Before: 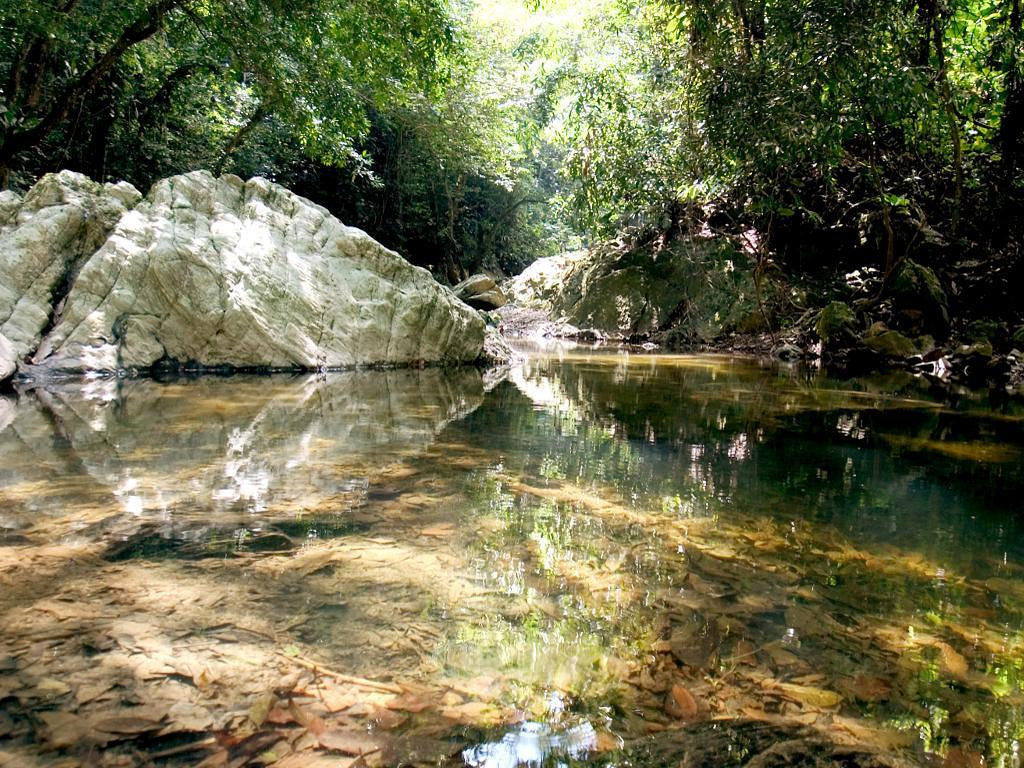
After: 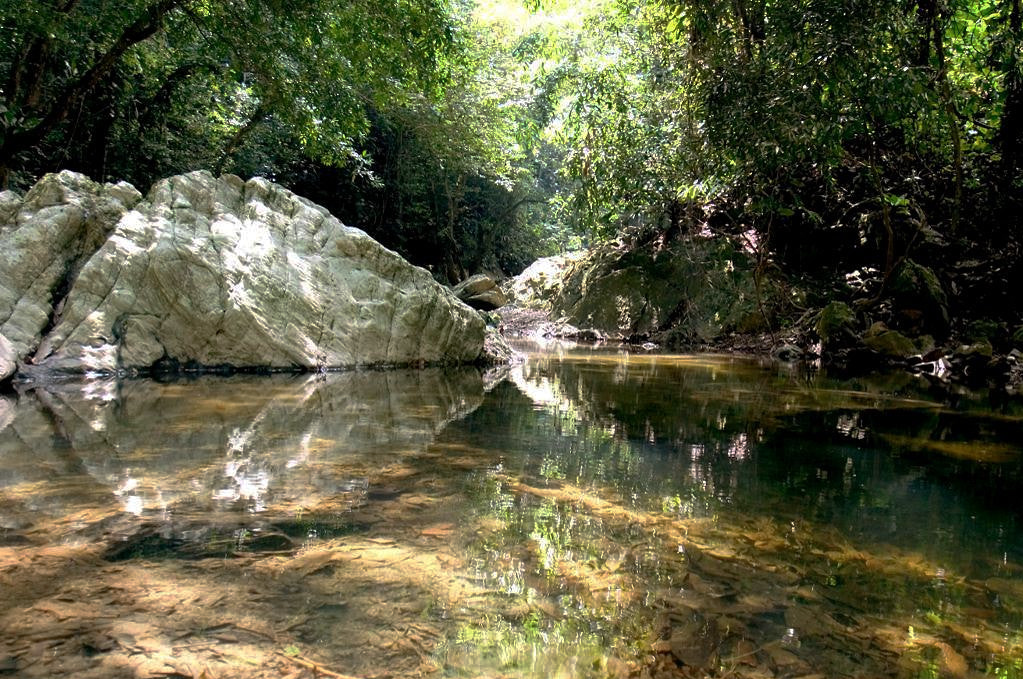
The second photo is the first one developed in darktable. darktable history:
crop and rotate: top 0%, bottom 11.49%
base curve: curves: ch0 [(0, 0) (0.595, 0.418) (1, 1)], preserve colors none
